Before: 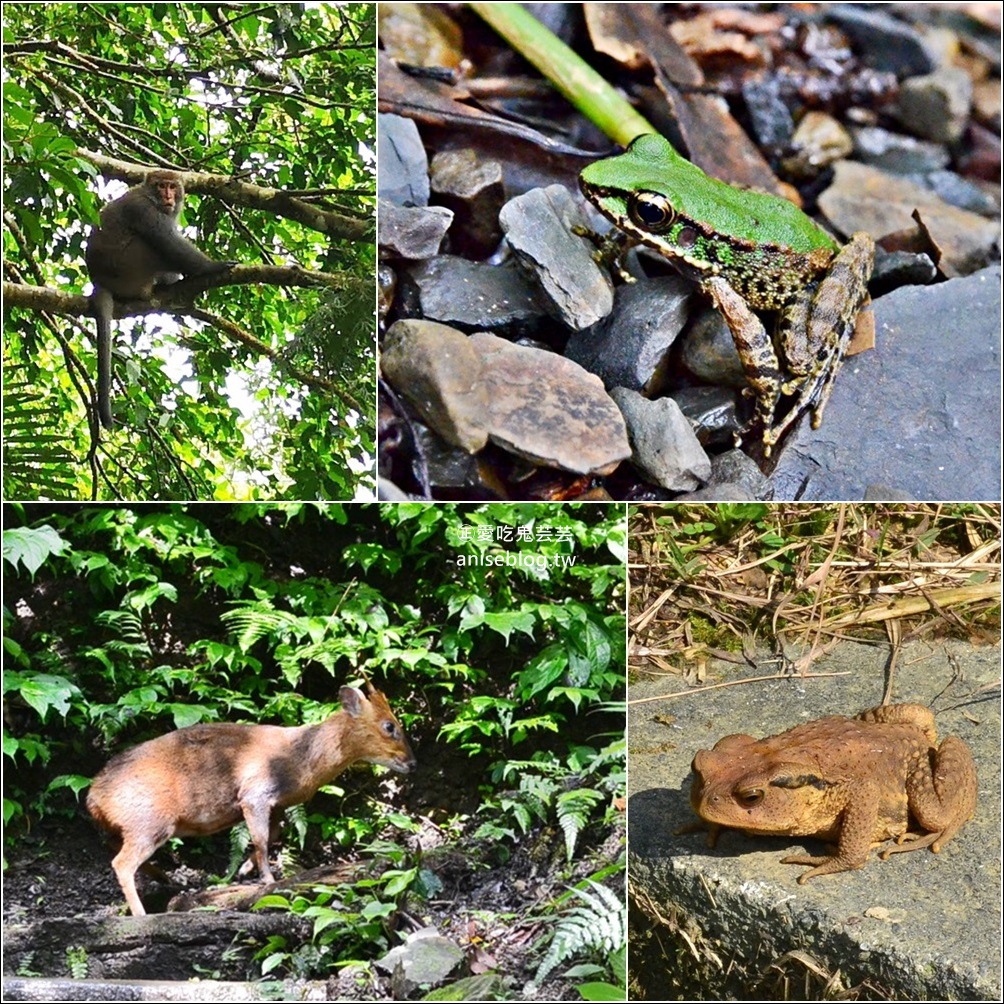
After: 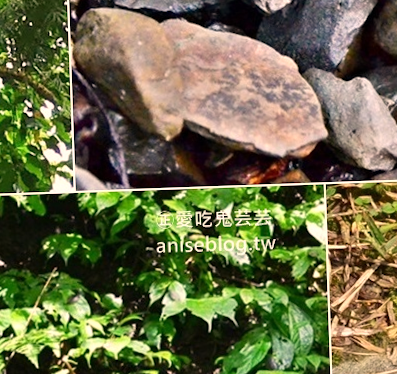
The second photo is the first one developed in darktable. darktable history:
rotate and perspective: rotation -2°, crop left 0.022, crop right 0.978, crop top 0.049, crop bottom 0.951
white balance: red 1.127, blue 0.943
crop: left 30%, top 30%, right 30%, bottom 30%
